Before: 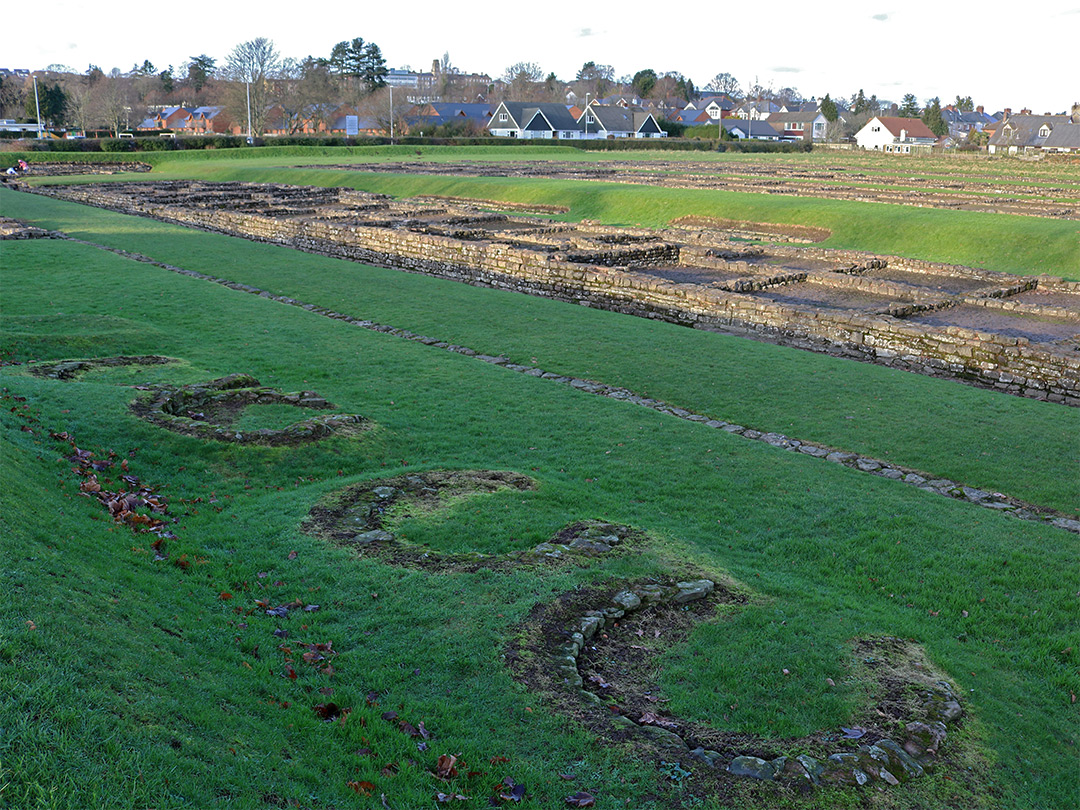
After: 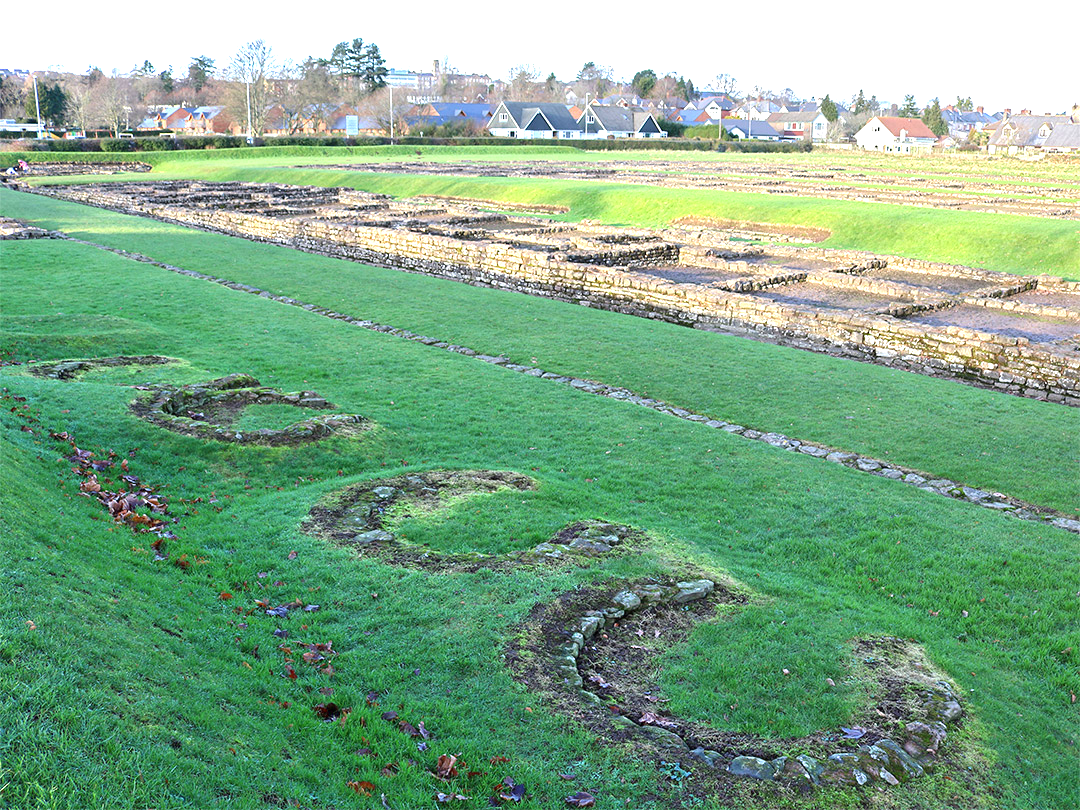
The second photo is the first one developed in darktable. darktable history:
exposure: black level correction 0, exposure 1.385 EV, compensate highlight preservation false
